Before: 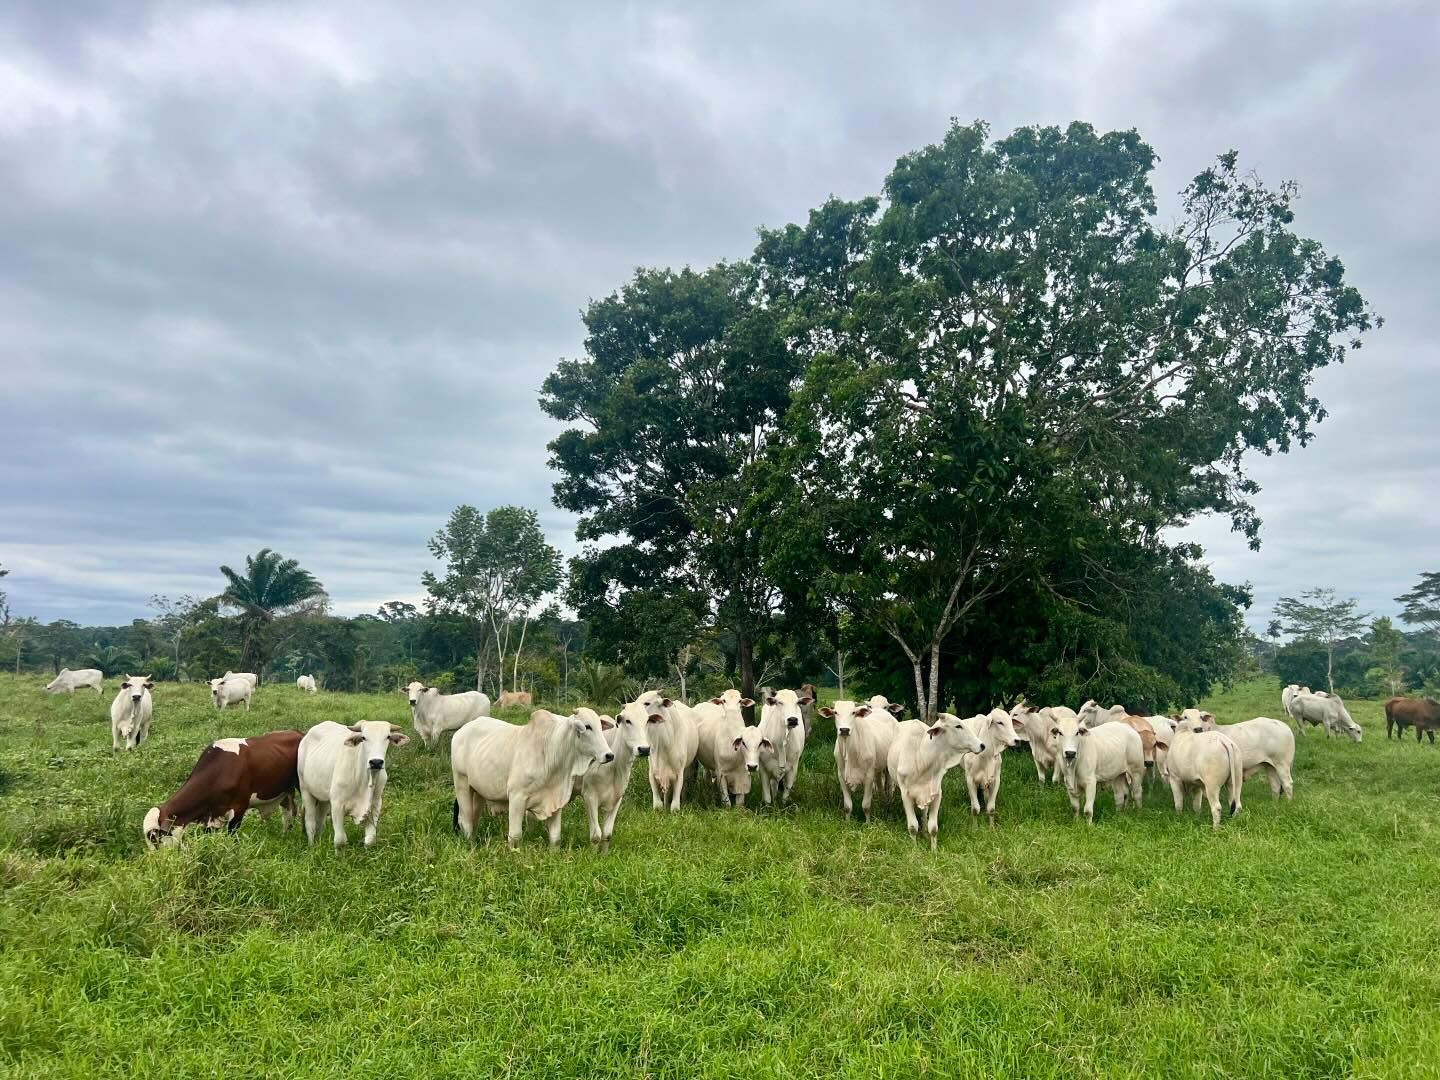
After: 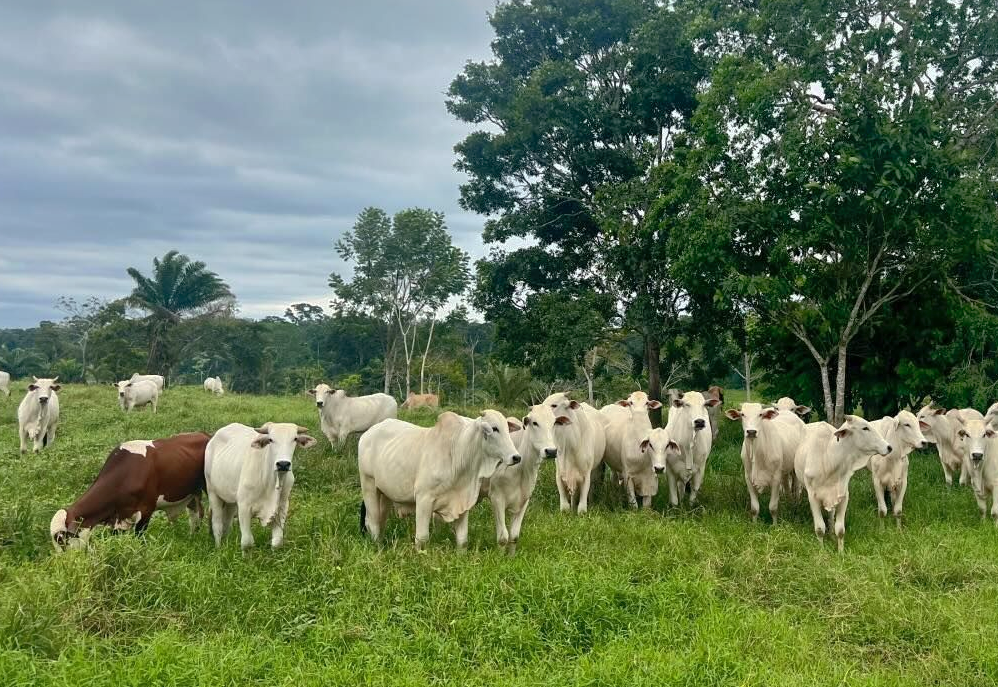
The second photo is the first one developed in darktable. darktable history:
shadows and highlights: on, module defaults
crop: left 6.488%, top 27.668%, right 24.183%, bottom 8.656%
